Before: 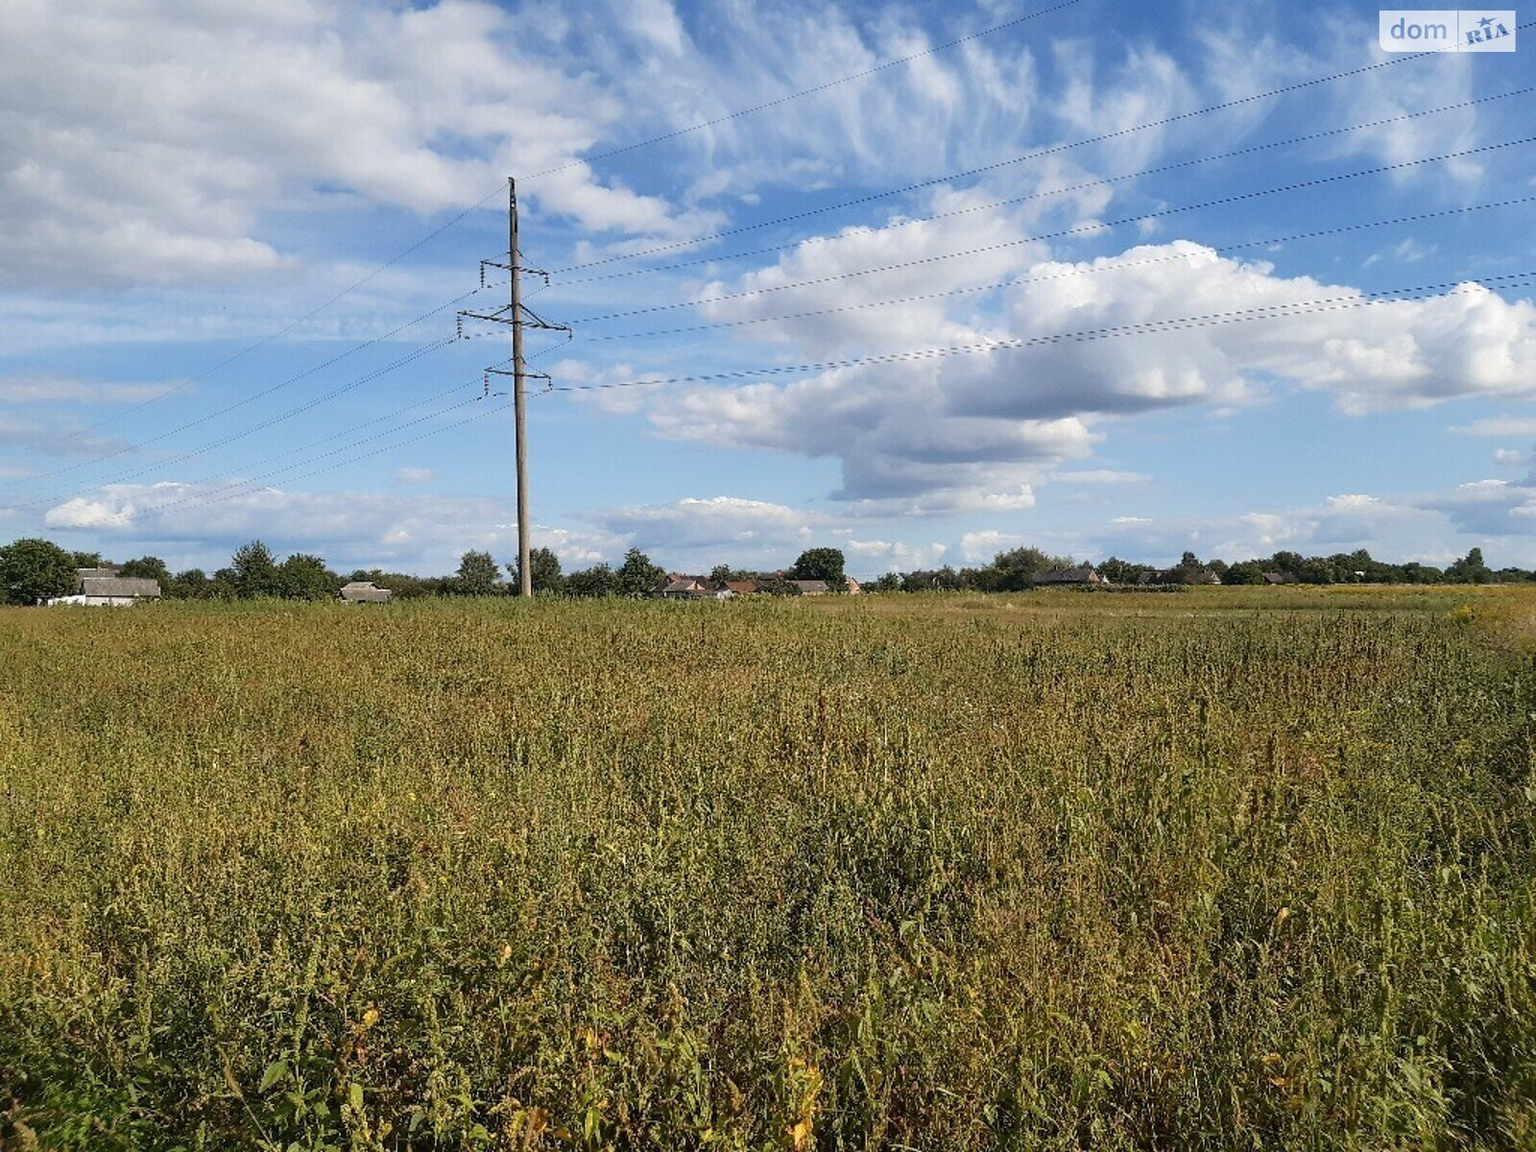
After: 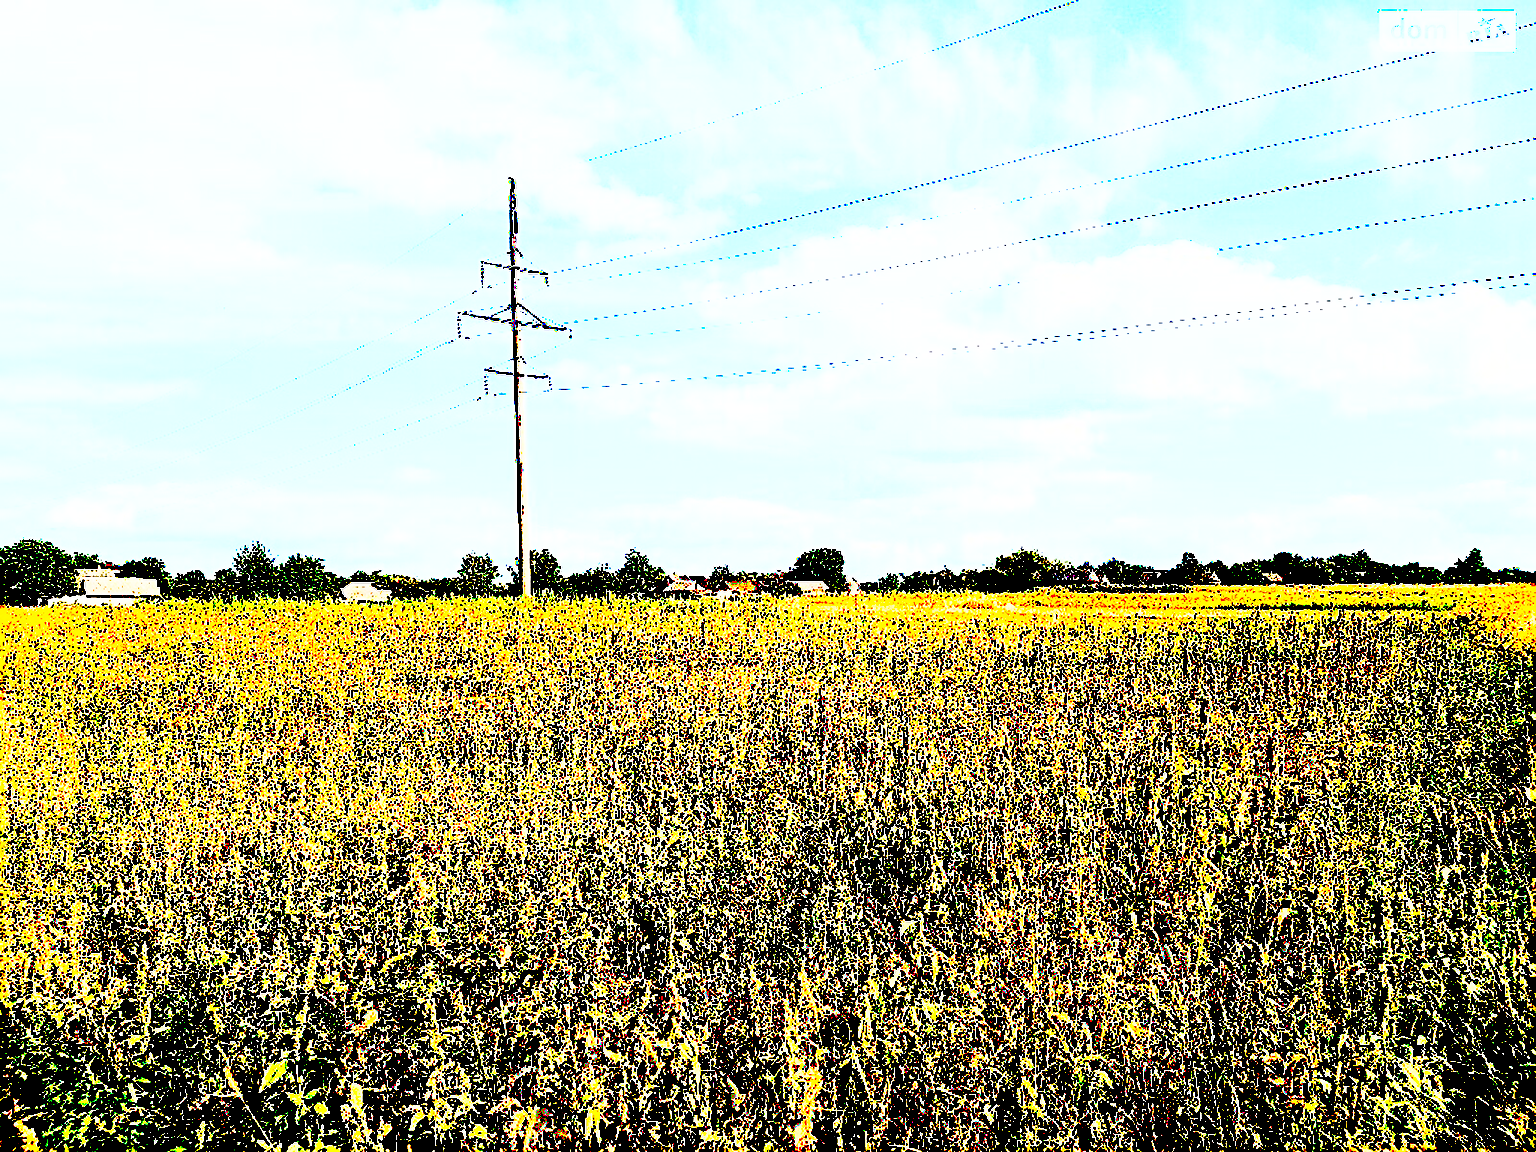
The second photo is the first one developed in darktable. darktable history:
exposure: black level correction 0.099, exposure 2.897 EV, compensate highlight preservation false
shadows and highlights: on, module defaults
sharpen: radius 1.712, amount 1.297
